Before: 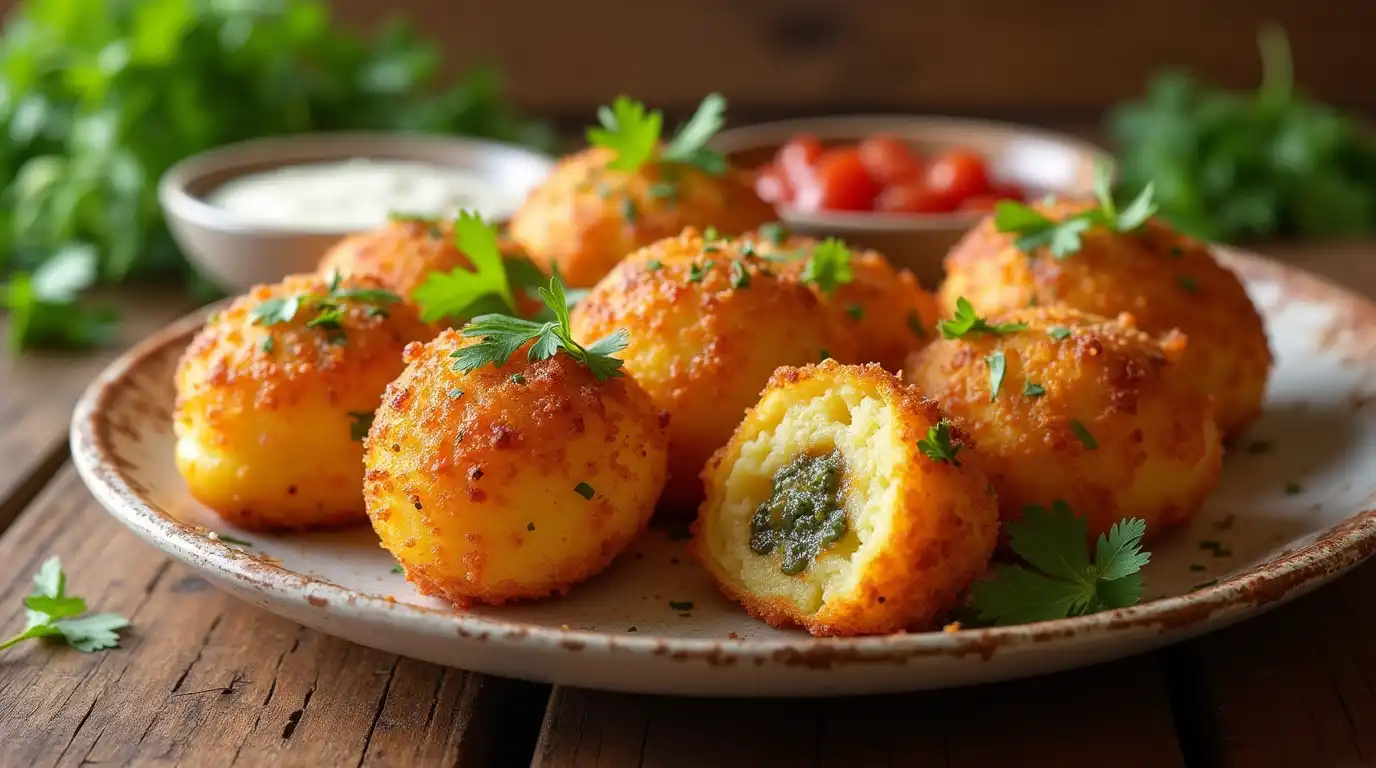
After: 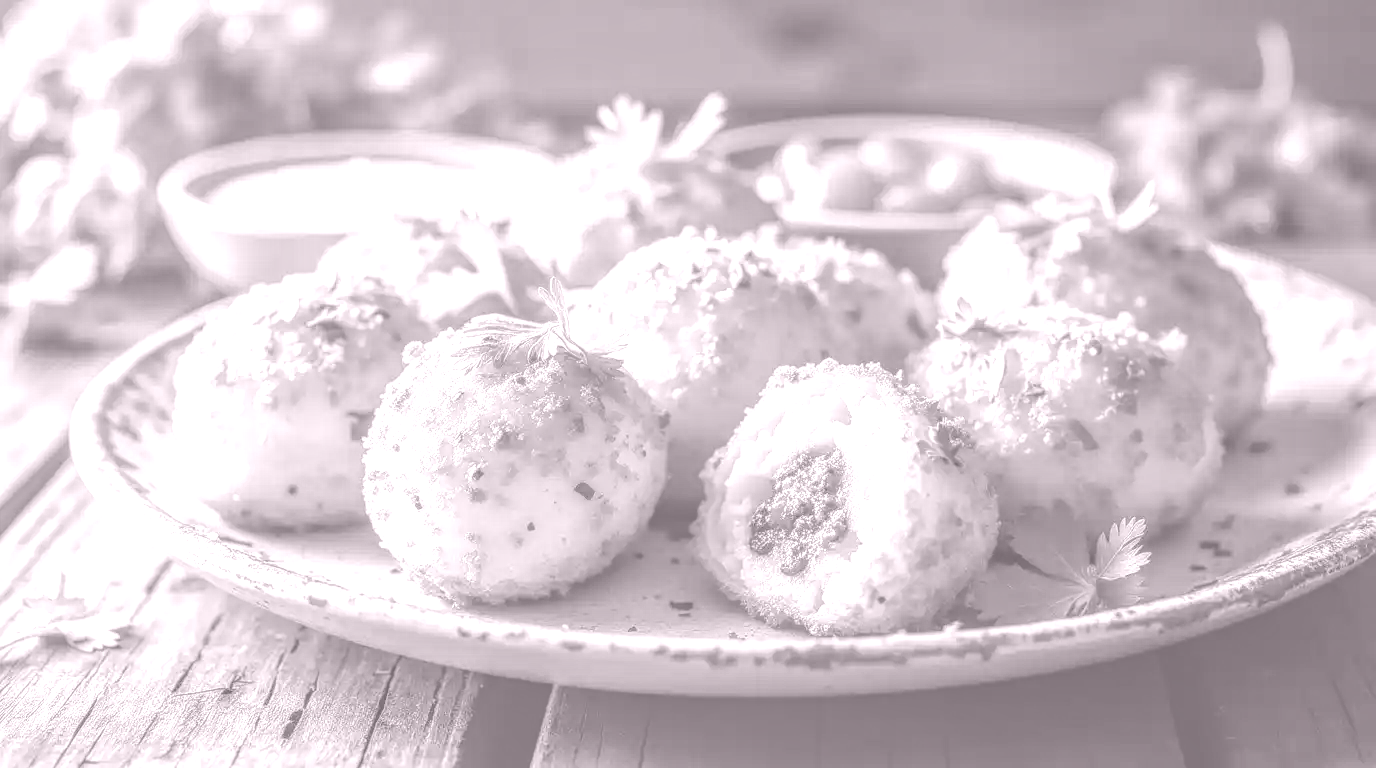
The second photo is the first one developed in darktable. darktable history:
local contrast: highlights 0%, shadows 0%, detail 200%, midtone range 0.25
colorize: hue 25.2°, saturation 83%, source mix 82%, lightness 79%, version 1
